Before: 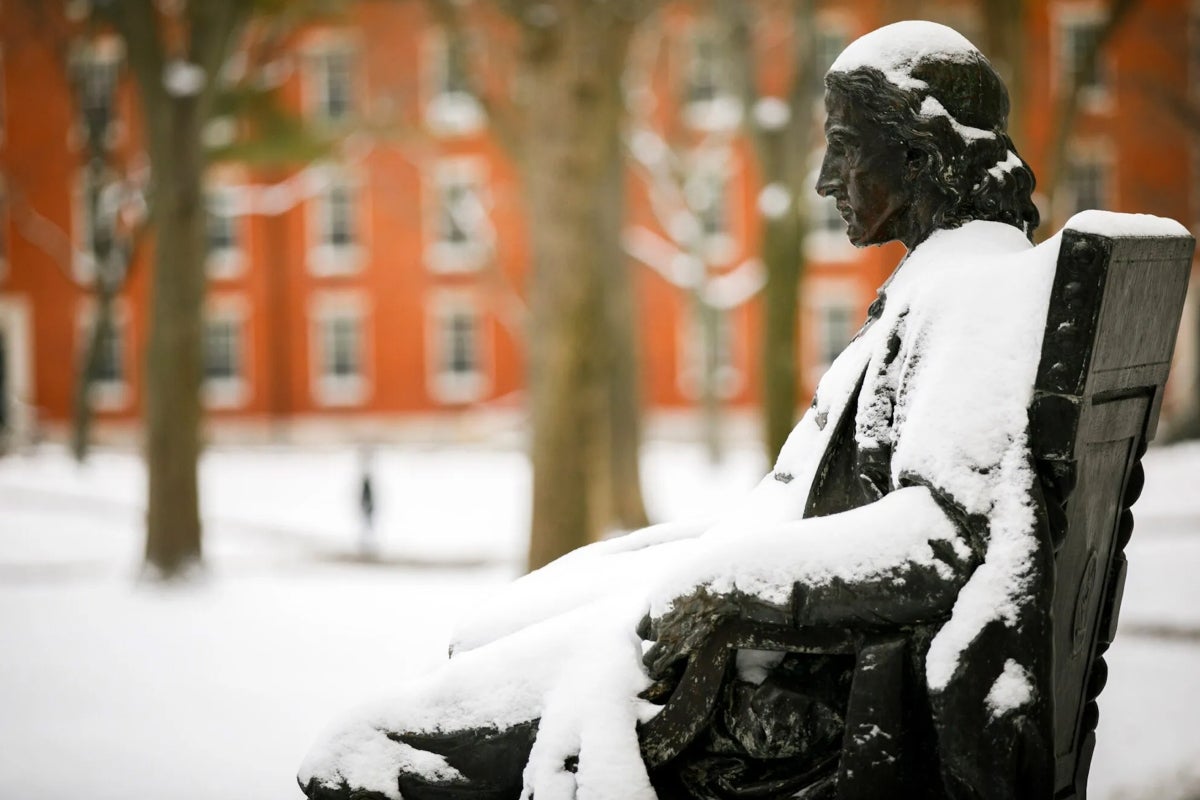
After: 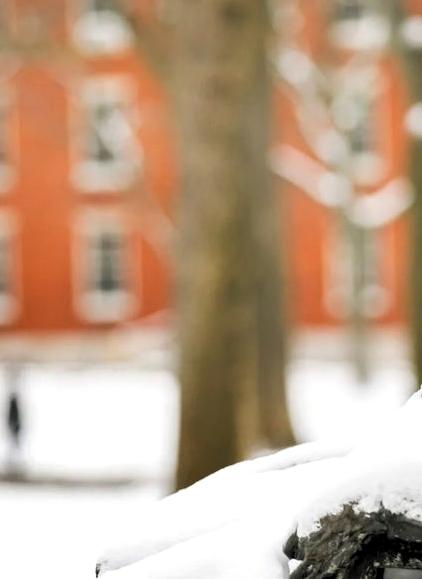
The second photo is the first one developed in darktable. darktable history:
crop and rotate: left 29.476%, top 10.214%, right 35.32%, bottom 17.333%
rgb levels: levels [[0.029, 0.461, 0.922], [0, 0.5, 1], [0, 0.5, 1]]
exposure: black level correction -0.023, exposure -0.039 EV, compensate highlight preservation false
shadows and highlights: soften with gaussian
